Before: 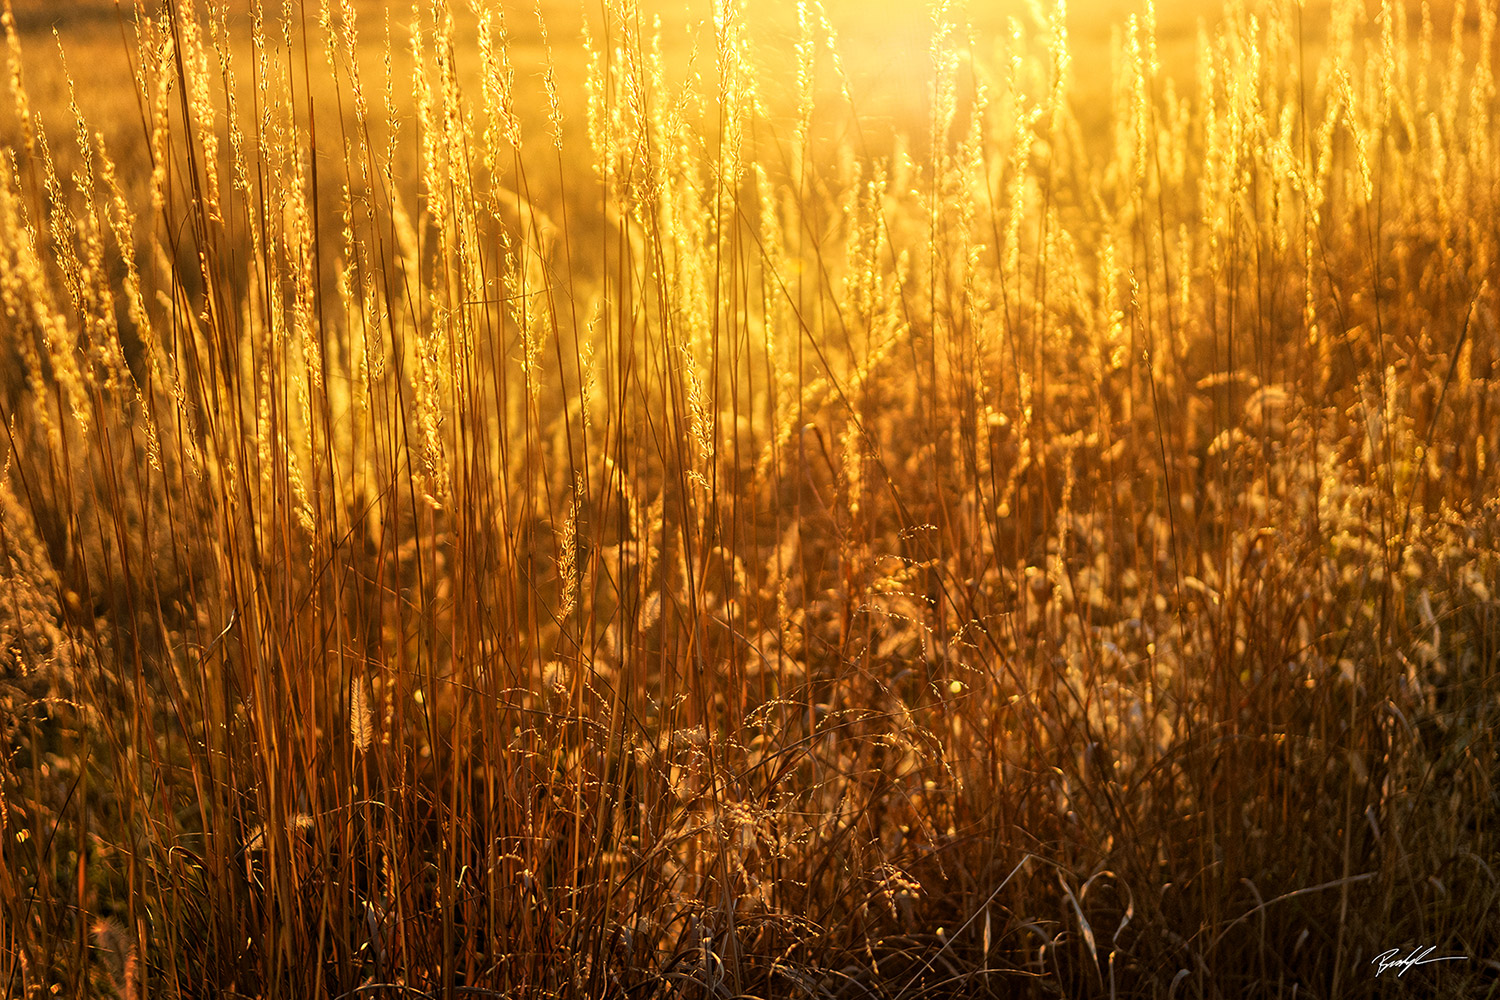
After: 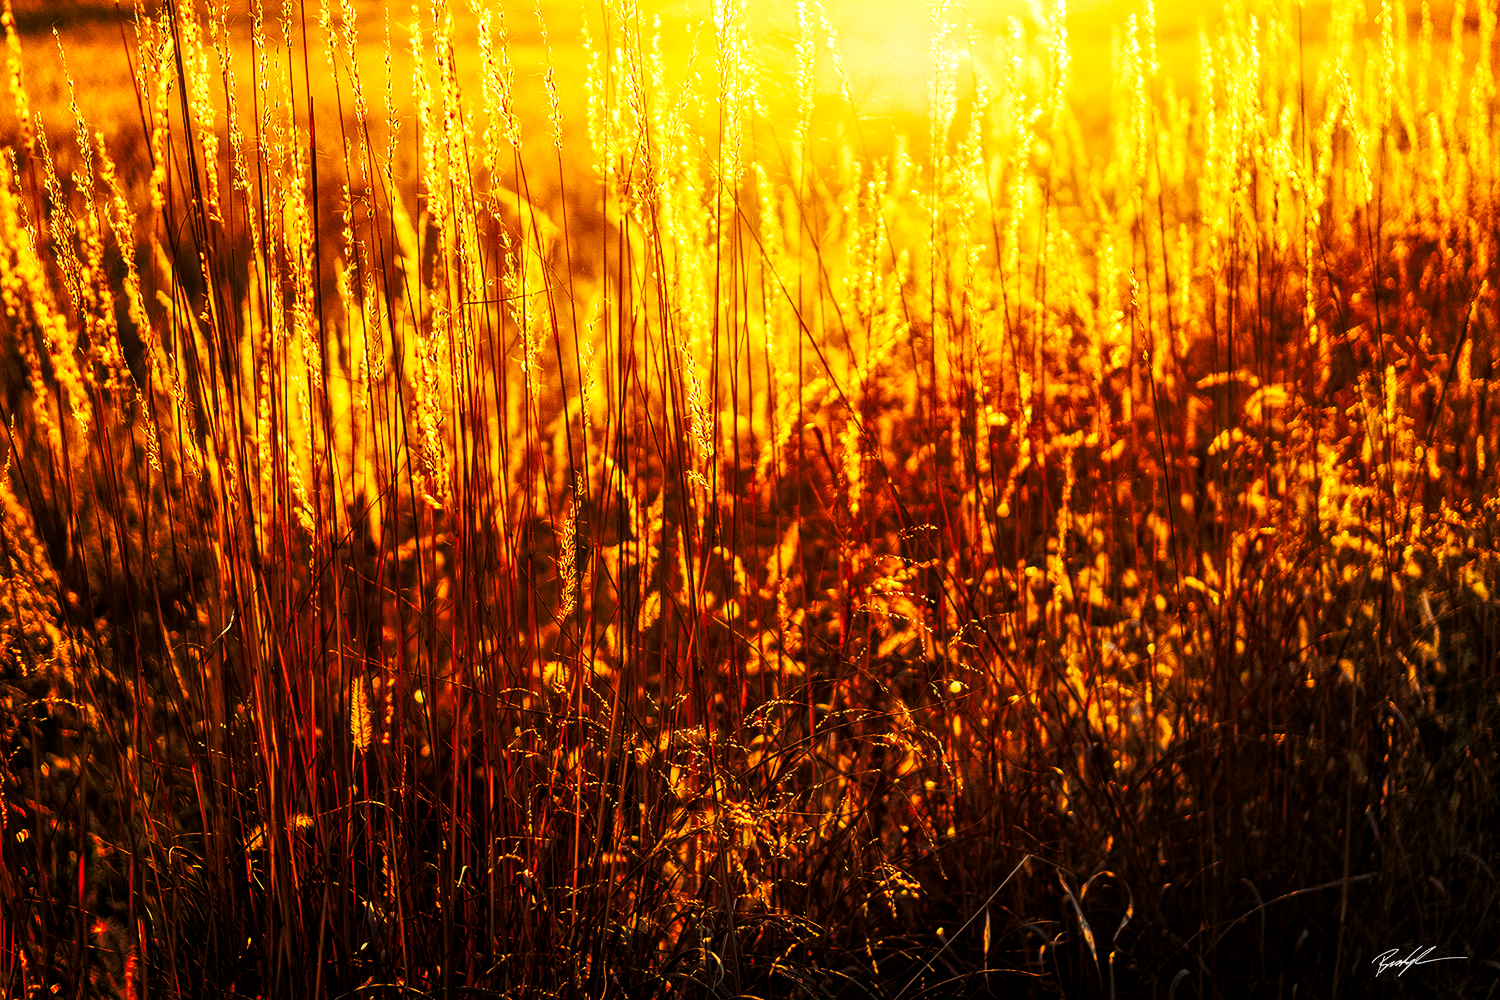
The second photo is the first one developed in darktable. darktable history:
local contrast: on, module defaults
tone curve: curves: ch0 [(0, 0) (0.003, 0.003) (0.011, 0.005) (0.025, 0.005) (0.044, 0.008) (0.069, 0.015) (0.1, 0.023) (0.136, 0.032) (0.177, 0.046) (0.224, 0.072) (0.277, 0.124) (0.335, 0.174) (0.399, 0.253) (0.468, 0.365) (0.543, 0.519) (0.623, 0.675) (0.709, 0.805) (0.801, 0.908) (0.898, 0.97) (1, 1)], preserve colors none
